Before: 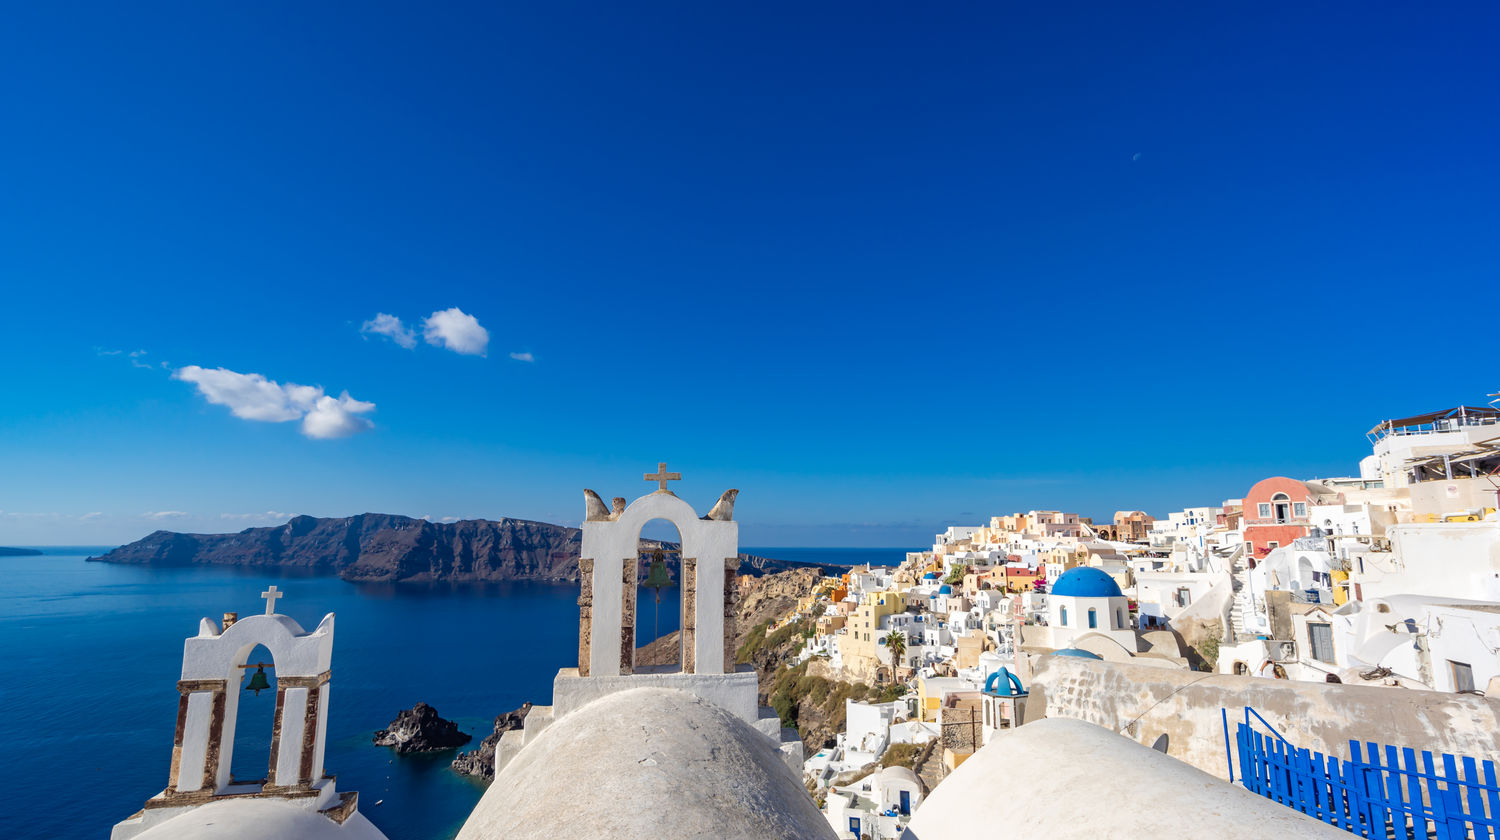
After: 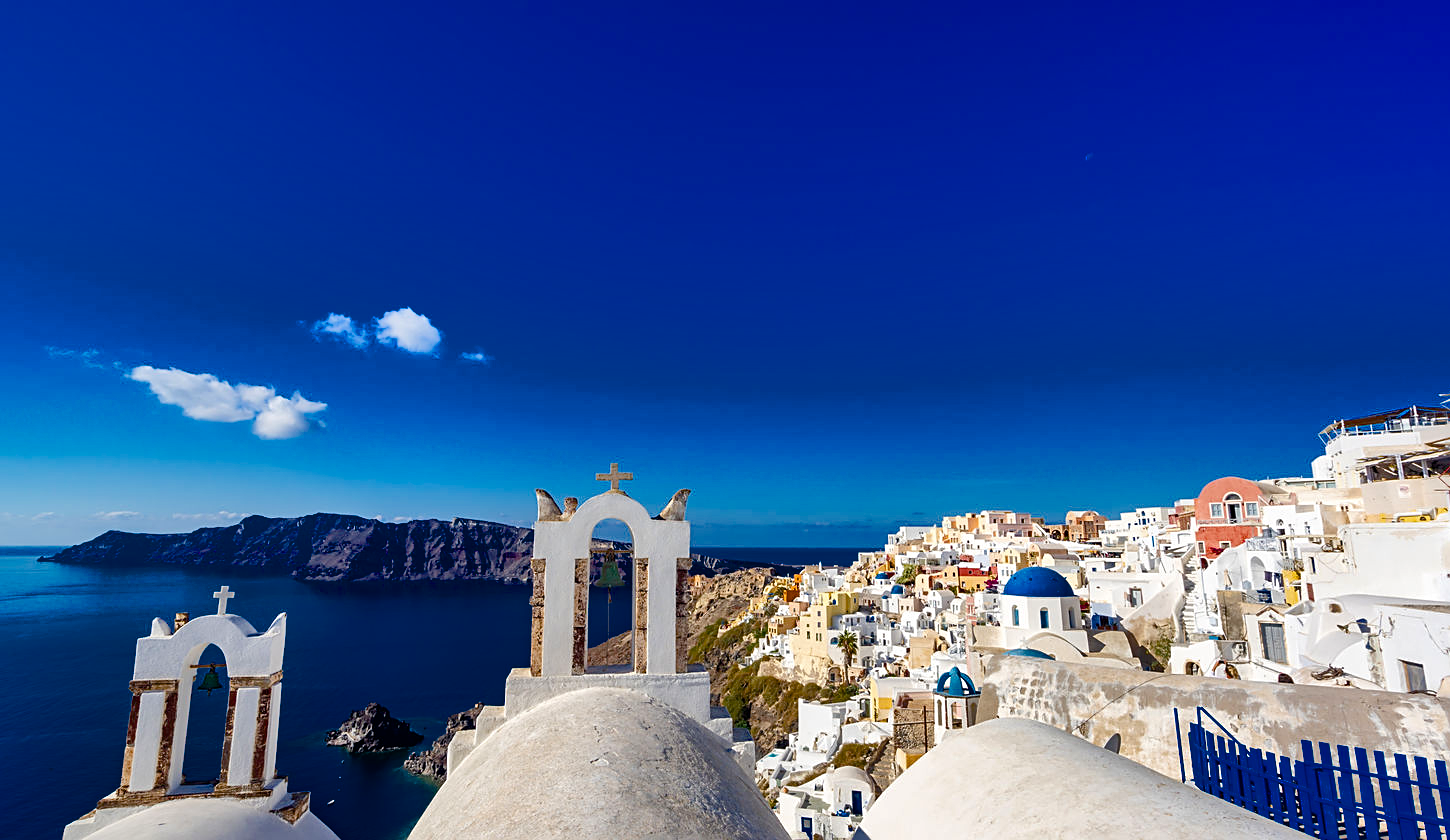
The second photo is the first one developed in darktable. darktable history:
sharpen: on, module defaults
crop and rotate: left 3.313%
color balance rgb: perceptual saturation grading › global saturation 27.599%, perceptual saturation grading › highlights -25.648%, perceptual saturation grading › shadows 24.16%, global vibrance 15.771%, saturation formula JzAzBz (2021)
shadows and highlights: soften with gaussian
